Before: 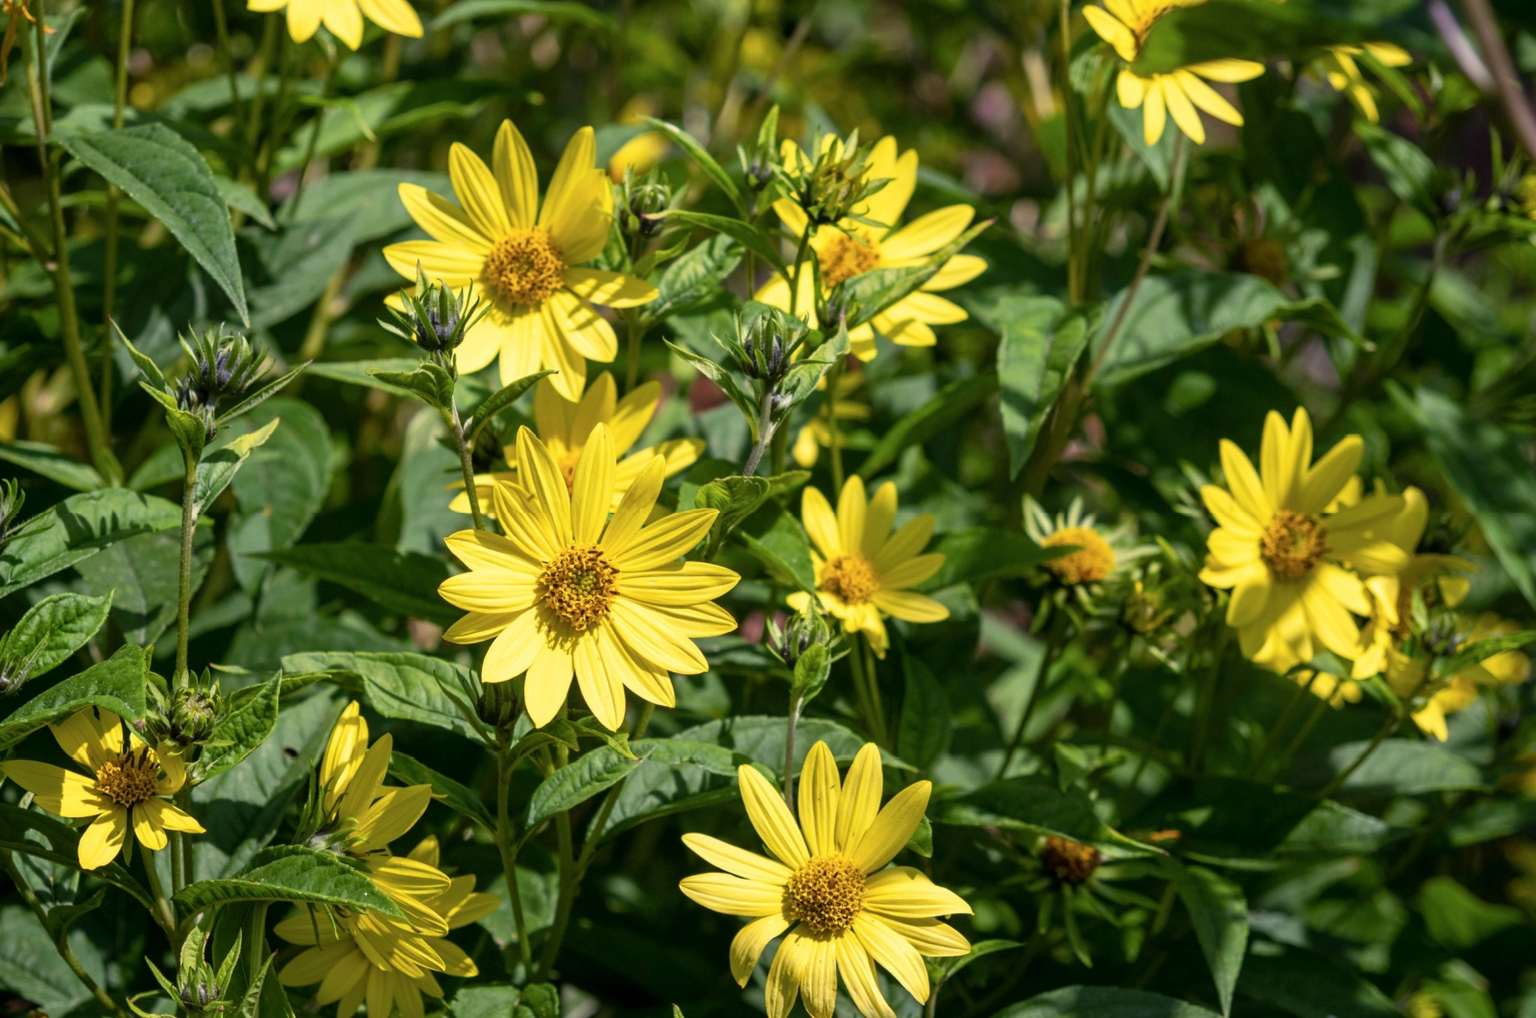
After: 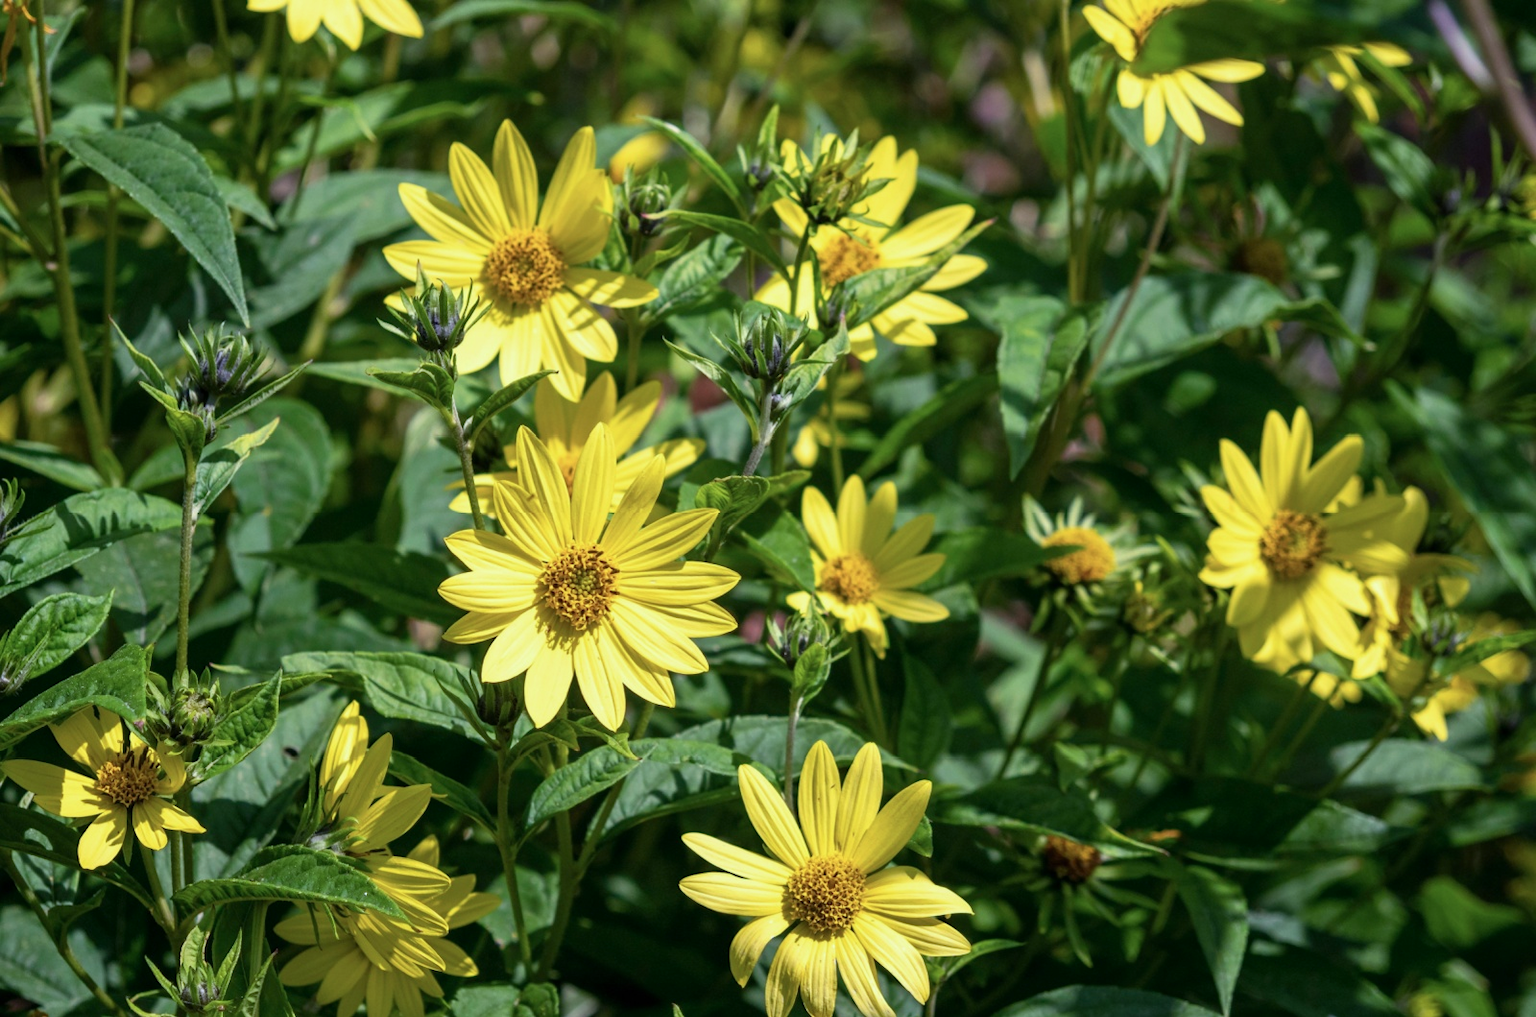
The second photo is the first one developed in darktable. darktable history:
color calibration: x 0.37, y 0.382, temperature 4318.64 K
